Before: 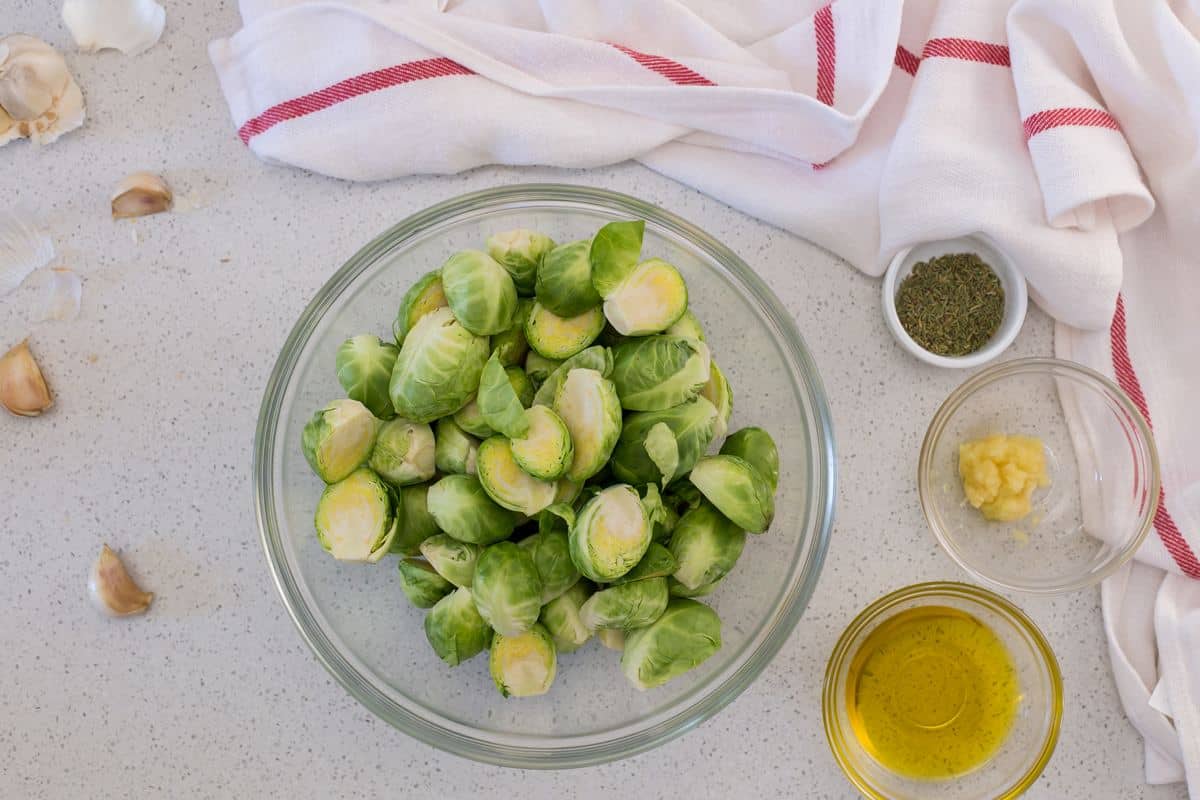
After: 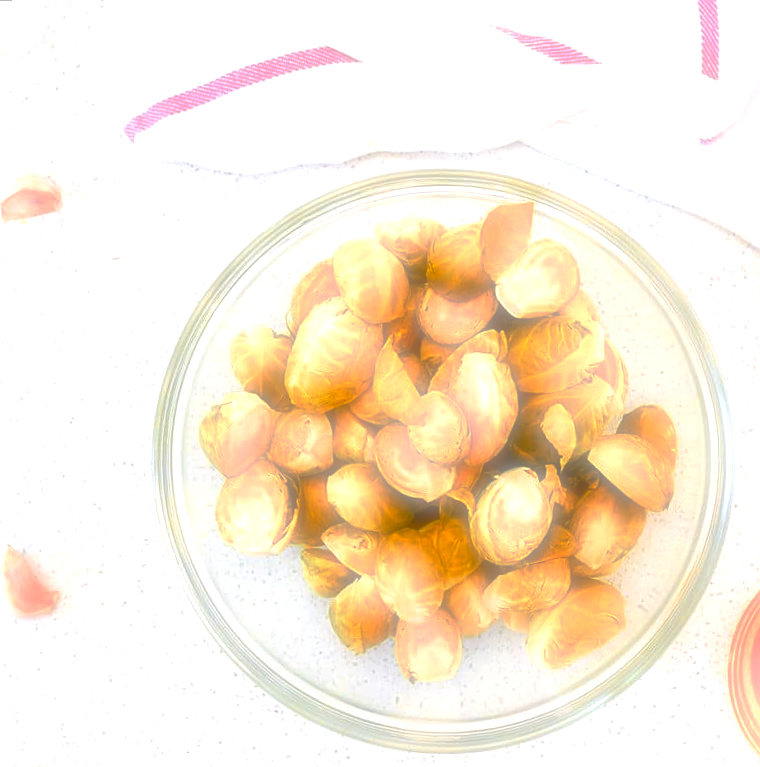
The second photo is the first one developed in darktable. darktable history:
color contrast: green-magenta contrast 0.8, blue-yellow contrast 1.1, unbound 0
sharpen: on, module defaults
color balance rgb: perceptual saturation grading › global saturation 25%, global vibrance 20%
soften: on, module defaults
exposure: black level correction 0, exposure 1.45 EV, compensate exposure bias true, compensate highlight preservation false
crop and rotate: left 6.617%, right 26.717%
rotate and perspective: rotation -2.12°, lens shift (vertical) 0.009, lens shift (horizontal) -0.008, automatic cropping original format, crop left 0.036, crop right 0.964, crop top 0.05, crop bottom 0.959
color zones: curves: ch1 [(0.24, 0.629) (0.75, 0.5)]; ch2 [(0.255, 0.454) (0.745, 0.491)], mix 102.12%
